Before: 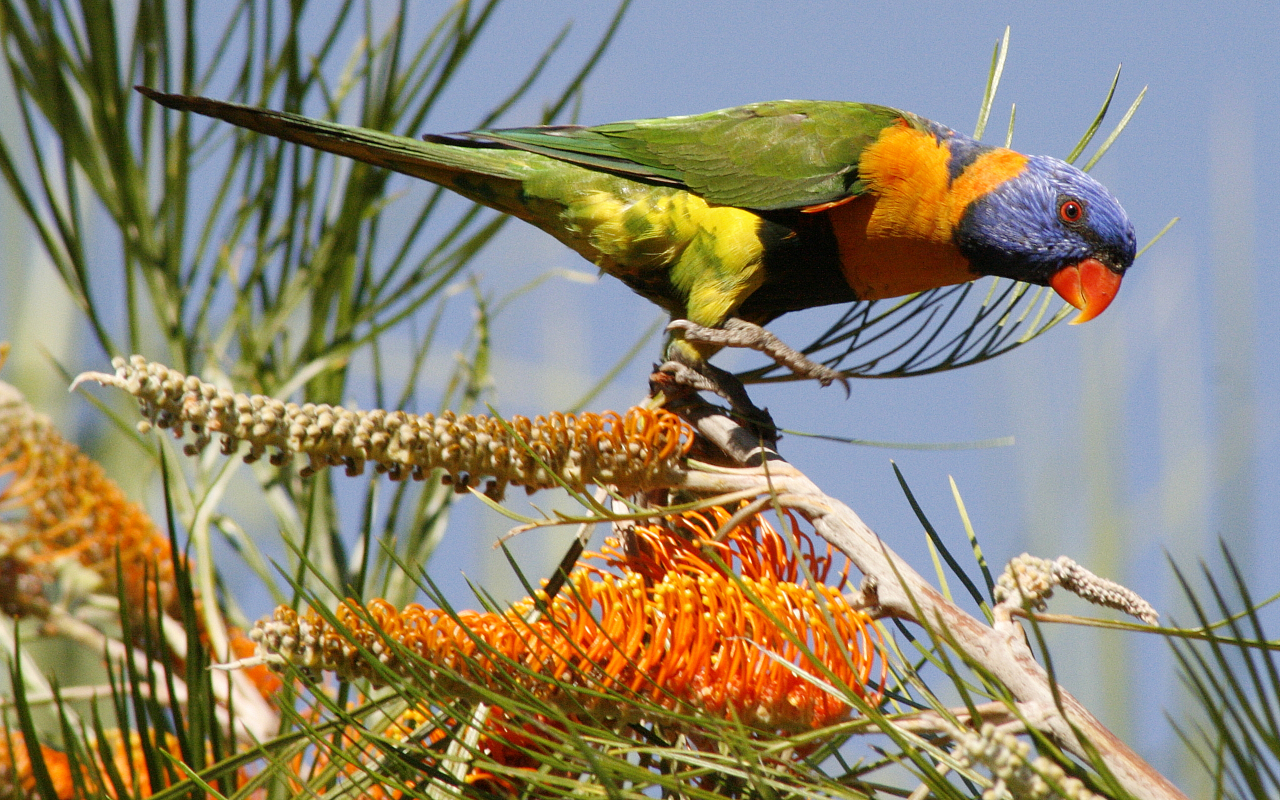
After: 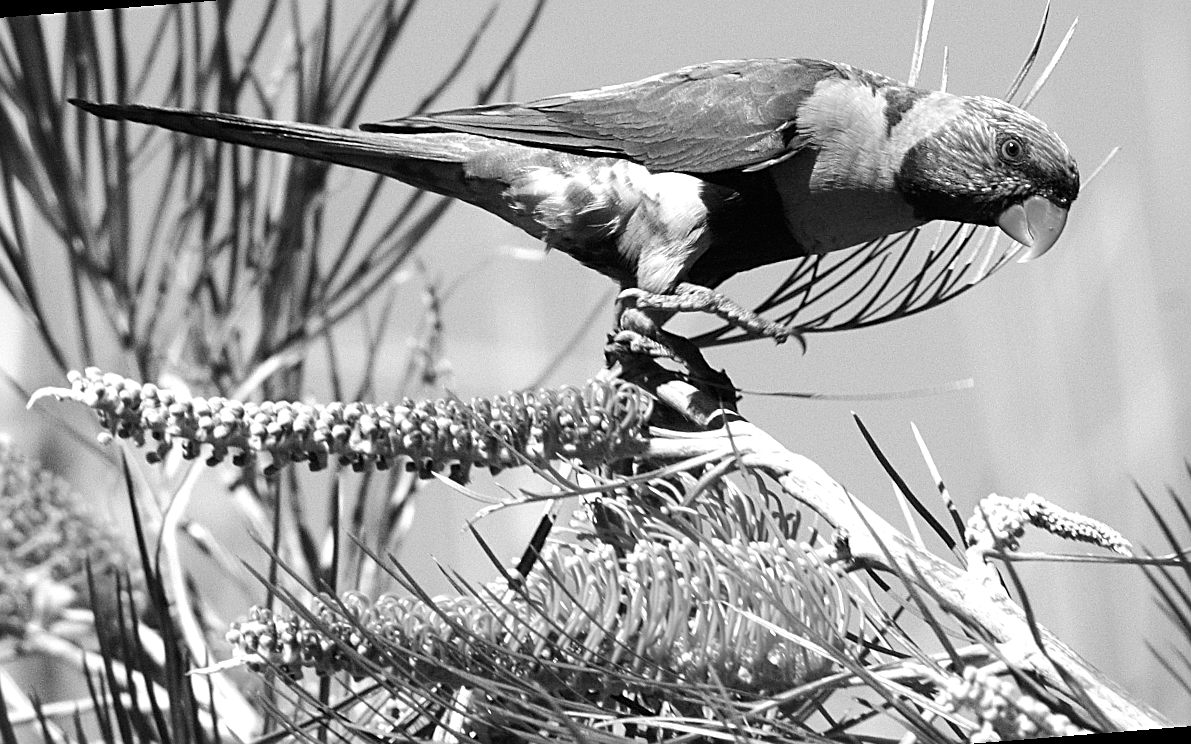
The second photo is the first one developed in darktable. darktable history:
monochrome: on, module defaults
tone equalizer: -8 EV -0.75 EV, -7 EV -0.7 EV, -6 EV -0.6 EV, -5 EV -0.4 EV, -3 EV 0.4 EV, -2 EV 0.6 EV, -1 EV 0.7 EV, +0 EV 0.75 EV, edges refinement/feathering 500, mask exposure compensation -1.57 EV, preserve details no
sharpen: on, module defaults
rotate and perspective: rotation -4.57°, crop left 0.054, crop right 0.944, crop top 0.087, crop bottom 0.914
